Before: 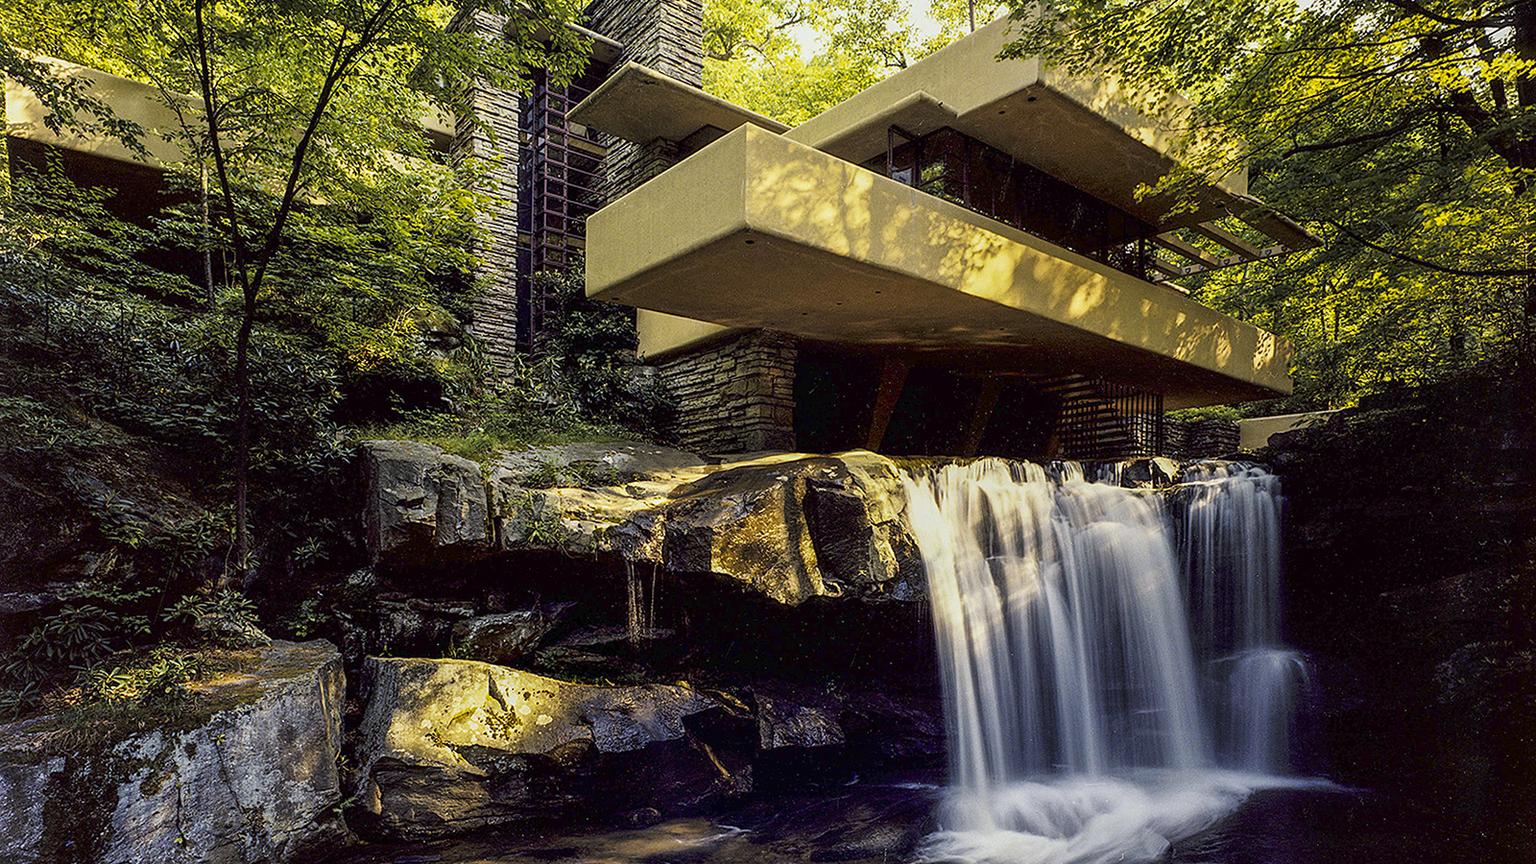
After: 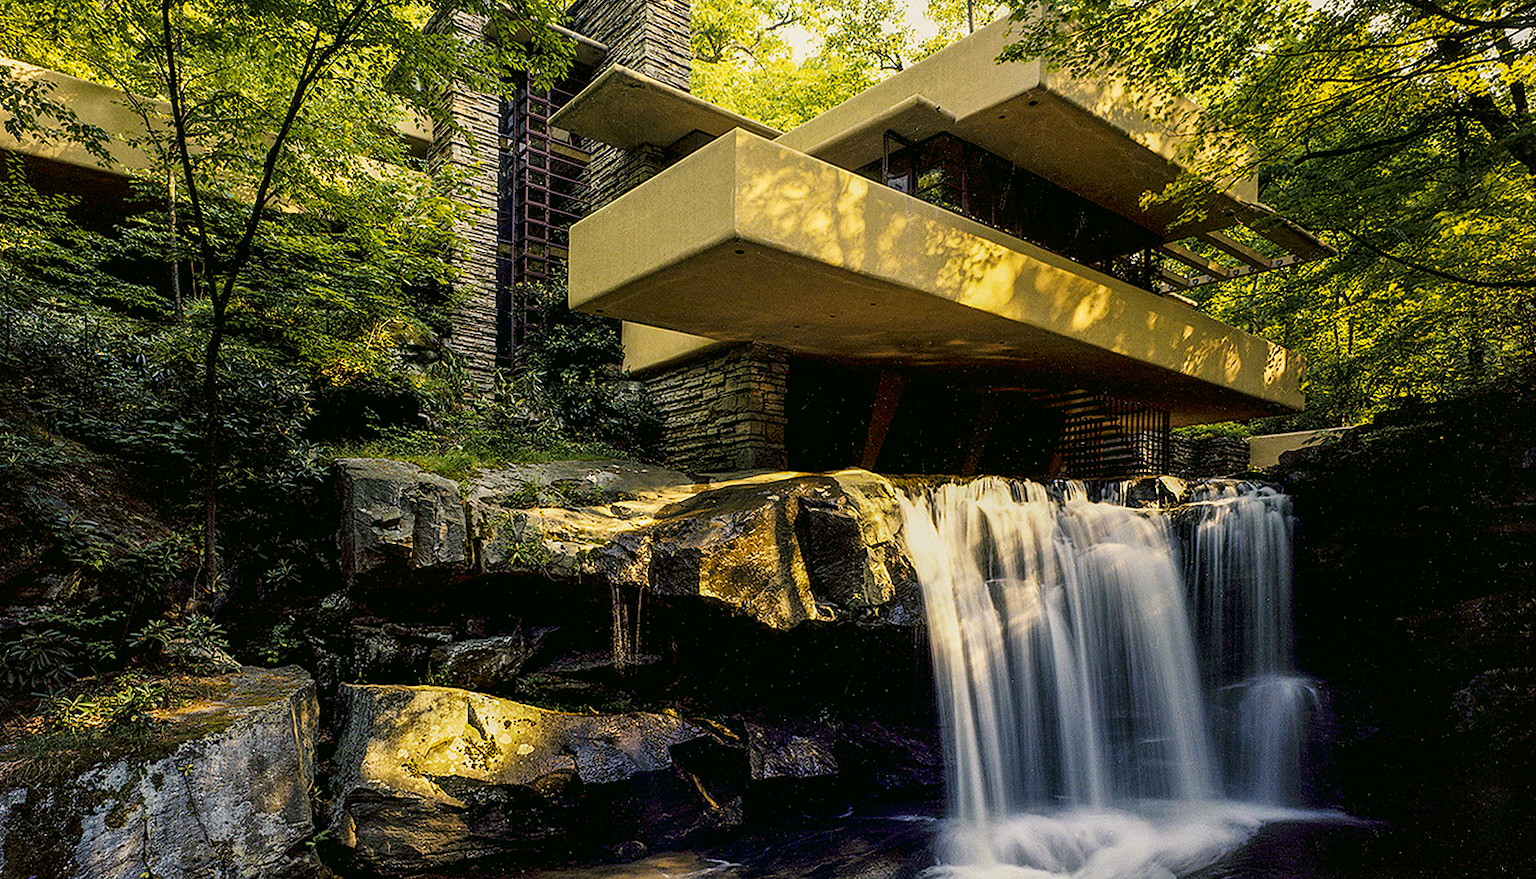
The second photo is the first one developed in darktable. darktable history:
crop and rotate: left 2.585%, right 1.327%, bottom 2.168%
color correction: highlights a* 4.27, highlights b* 4.95, shadows a* -7.19, shadows b* 4.89
